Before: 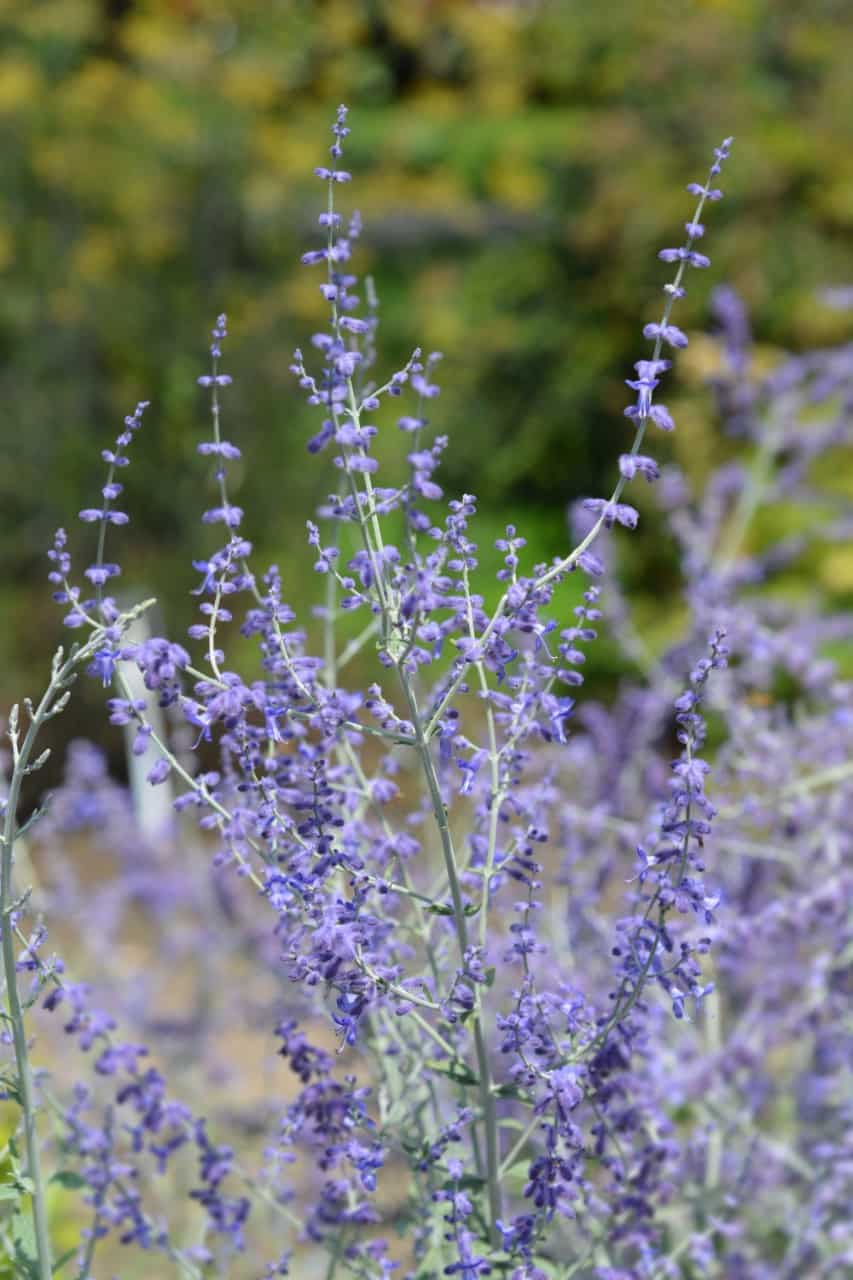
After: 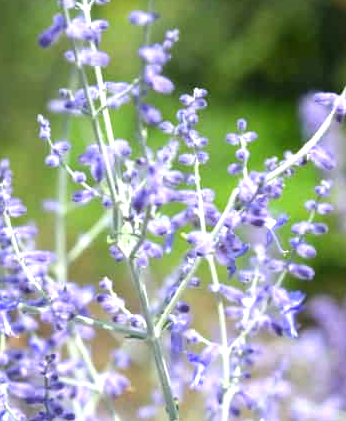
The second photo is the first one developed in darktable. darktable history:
crop: left 31.611%, top 31.731%, right 27.802%, bottom 35.307%
exposure: exposure 0.939 EV, compensate highlight preservation false
